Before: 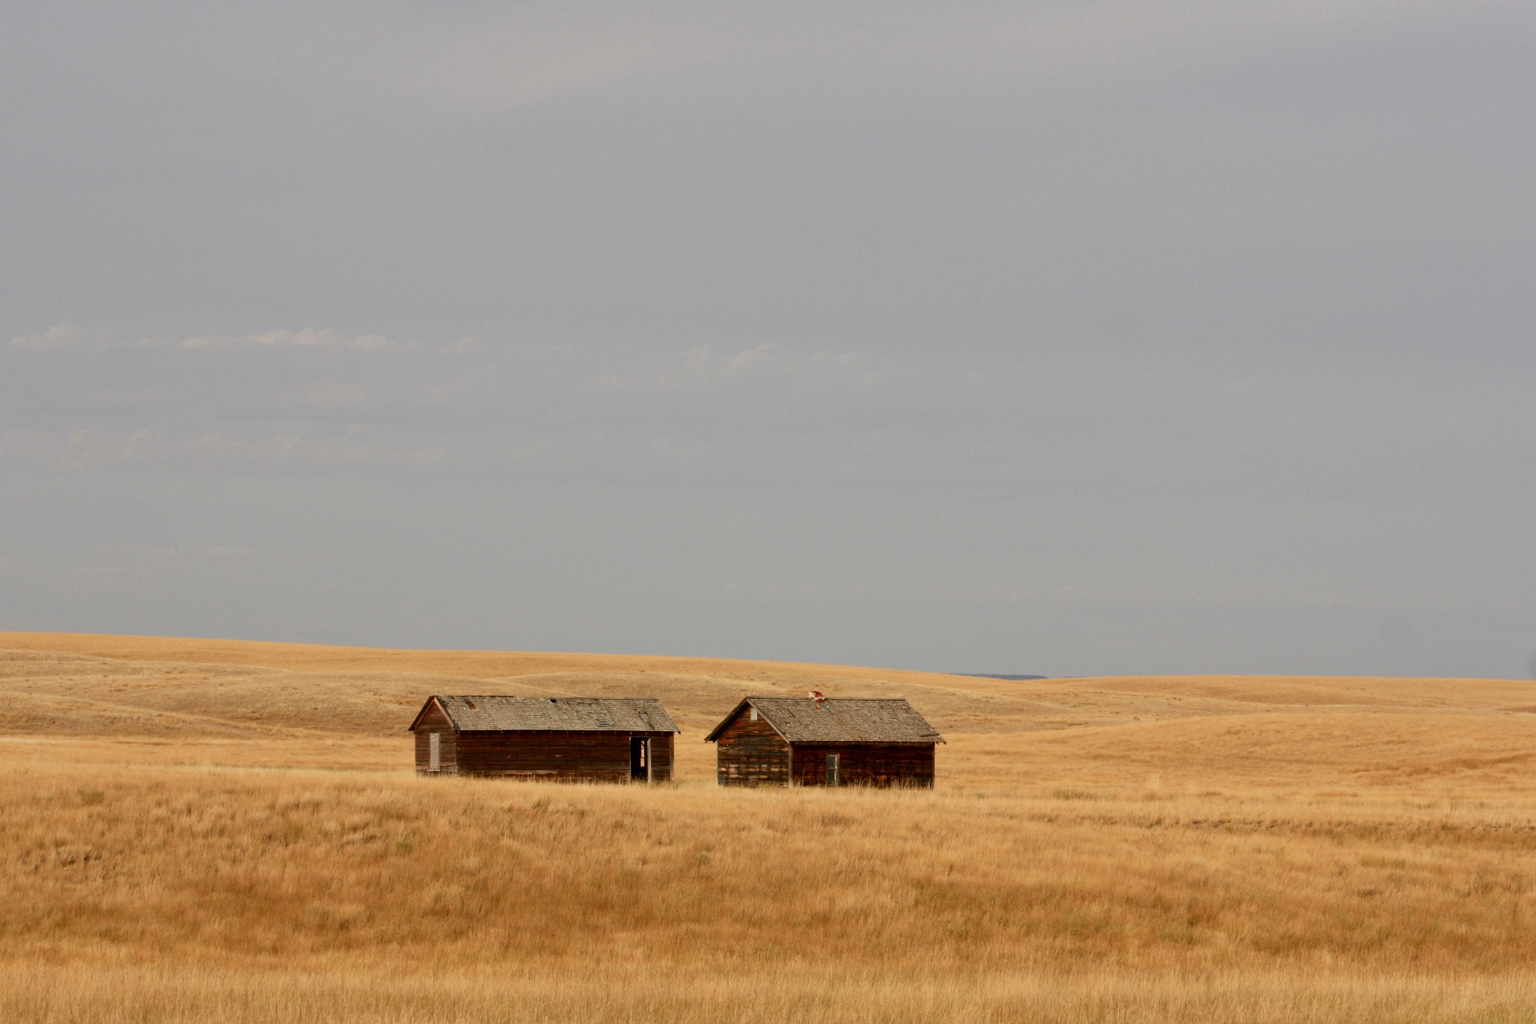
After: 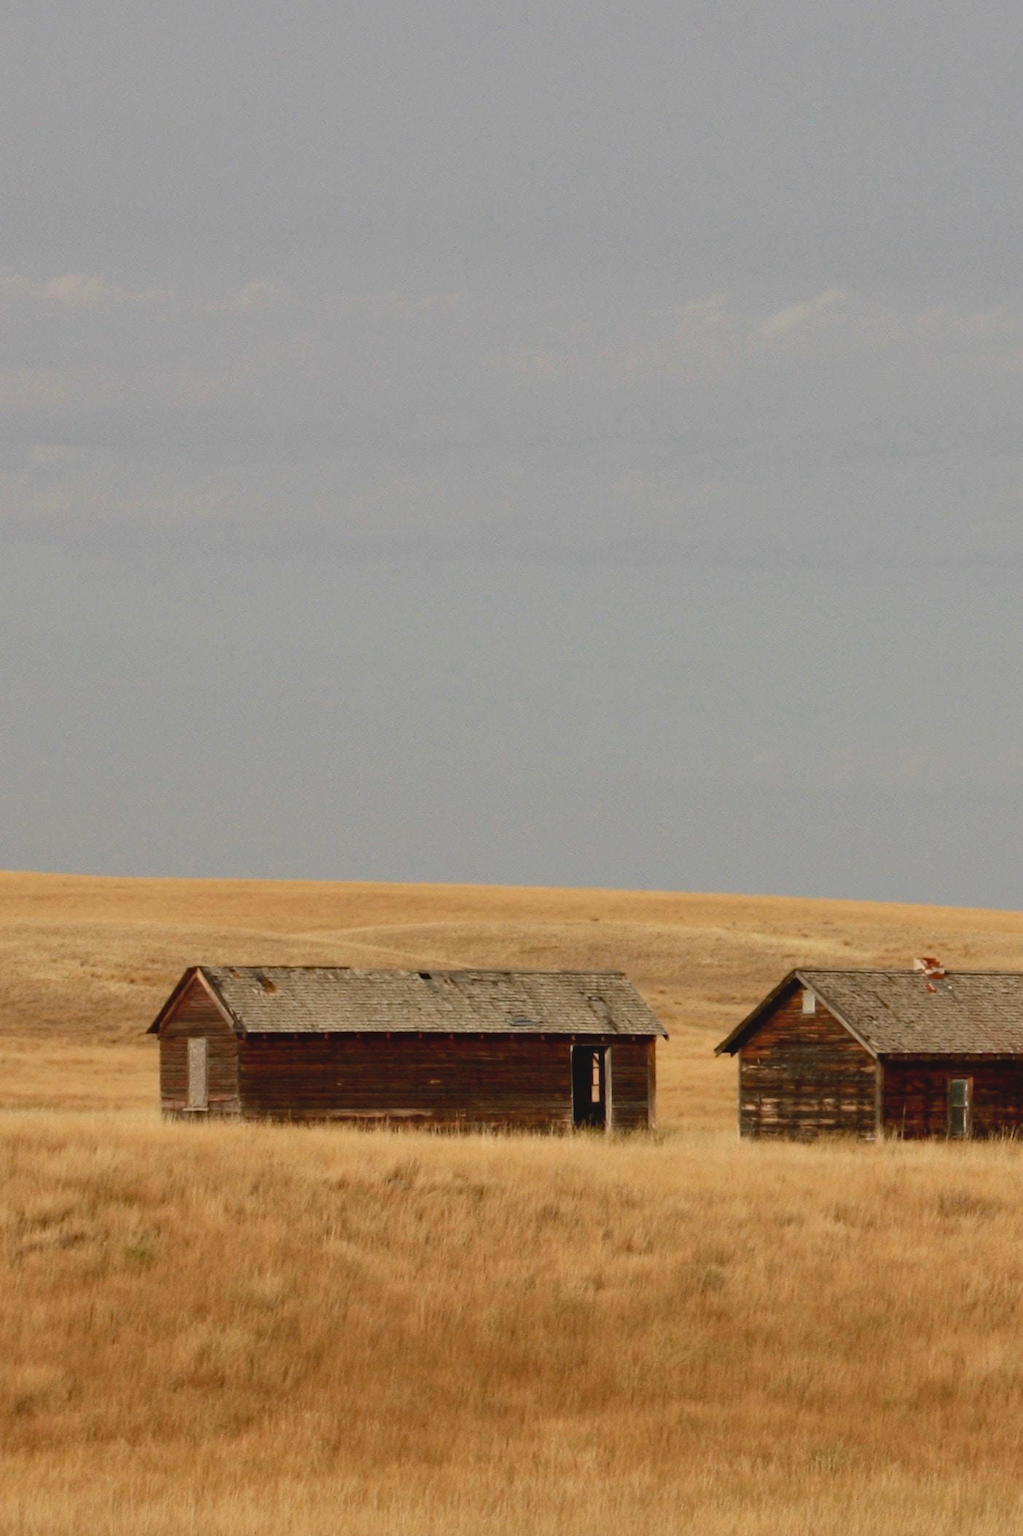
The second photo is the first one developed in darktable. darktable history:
contrast brightness saturation: contrast -0.099, saturation -0.102
haze removal: compatibility mode true, adaptive false
crop and rotate: left 21.612%, top 18.716%, right 43.616%, bottom 2.963%
shadows and highlights: radius 125.51, shadows 21.24, highlights -22.21, low approximation 0.01
